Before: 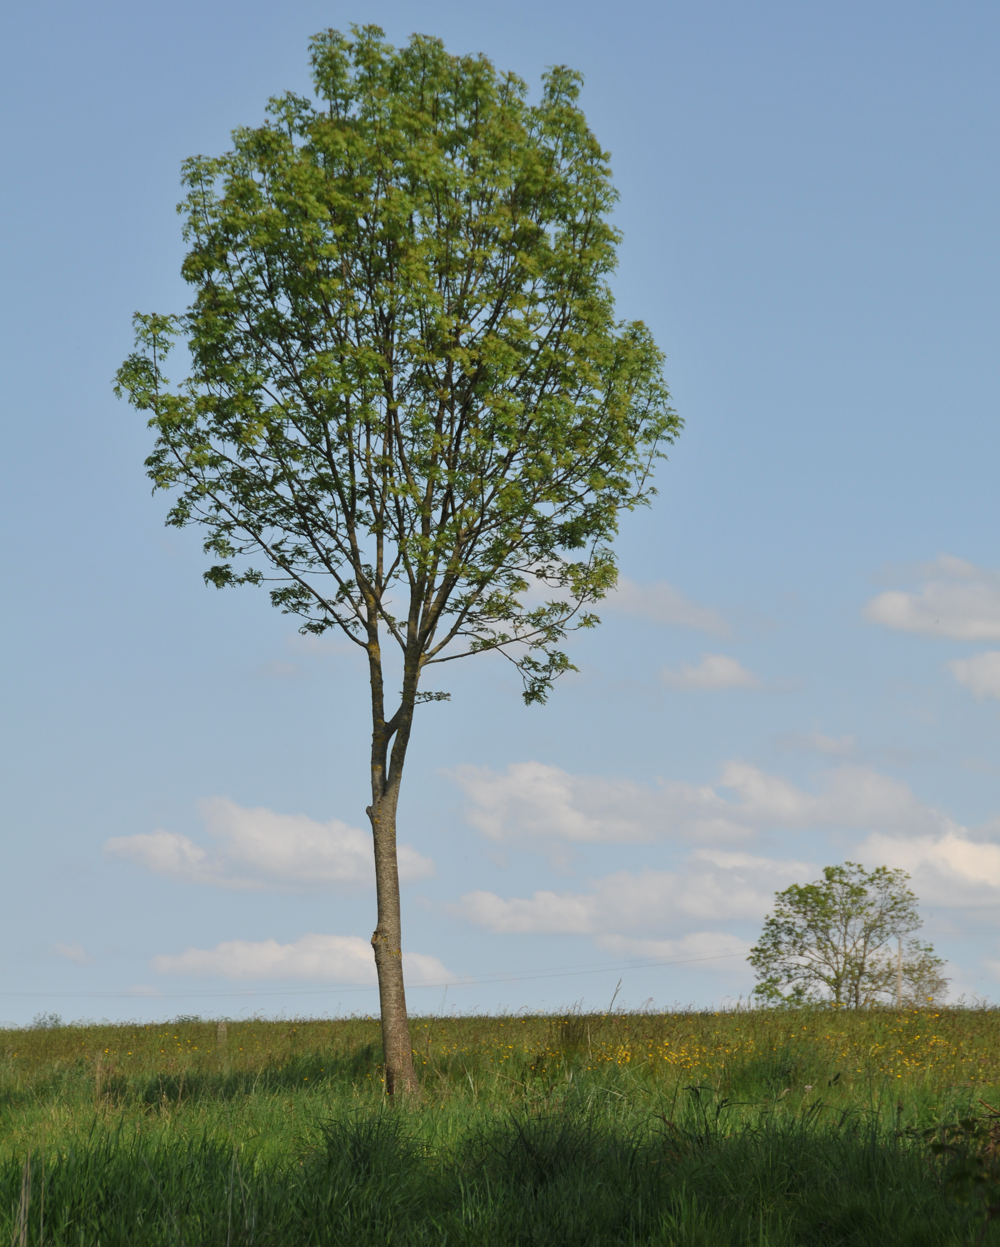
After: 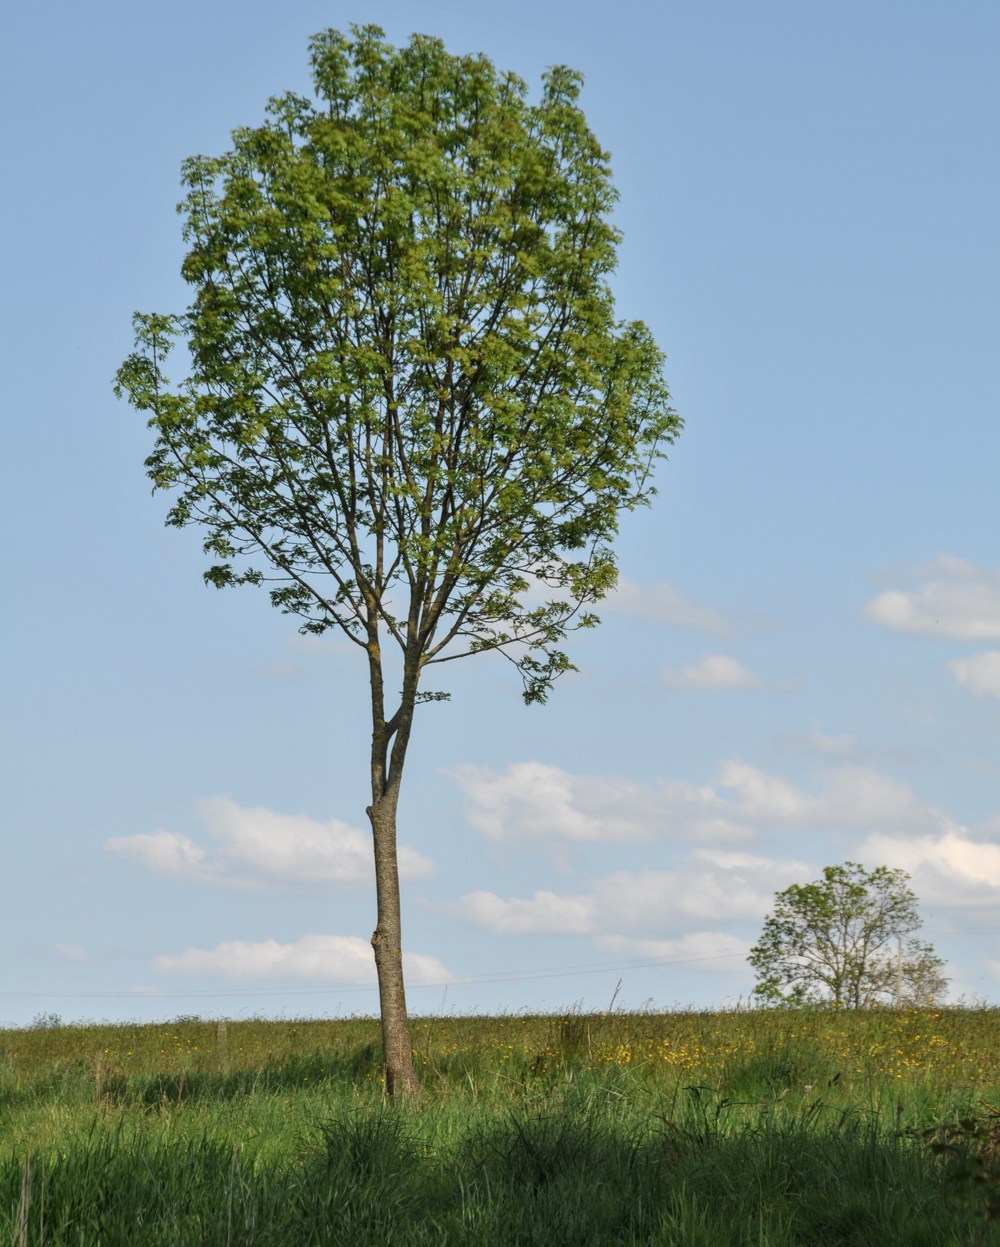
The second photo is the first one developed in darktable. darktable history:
exposure: exposure 0.201 EV, compensate highlight preservation false
local contrast: on, module defaults
